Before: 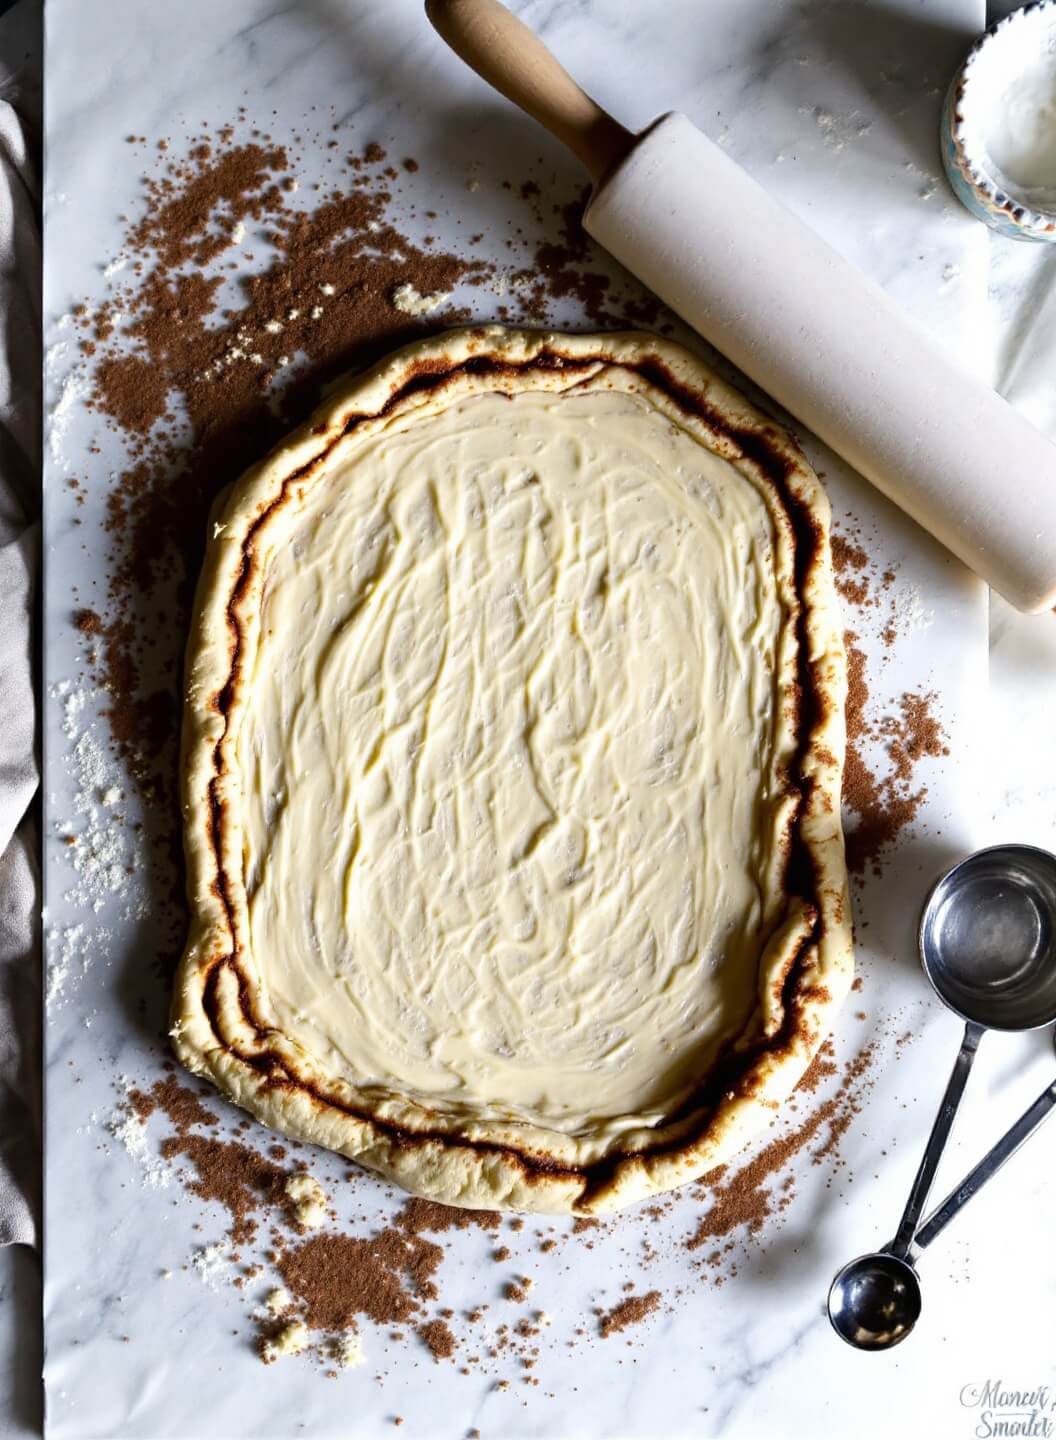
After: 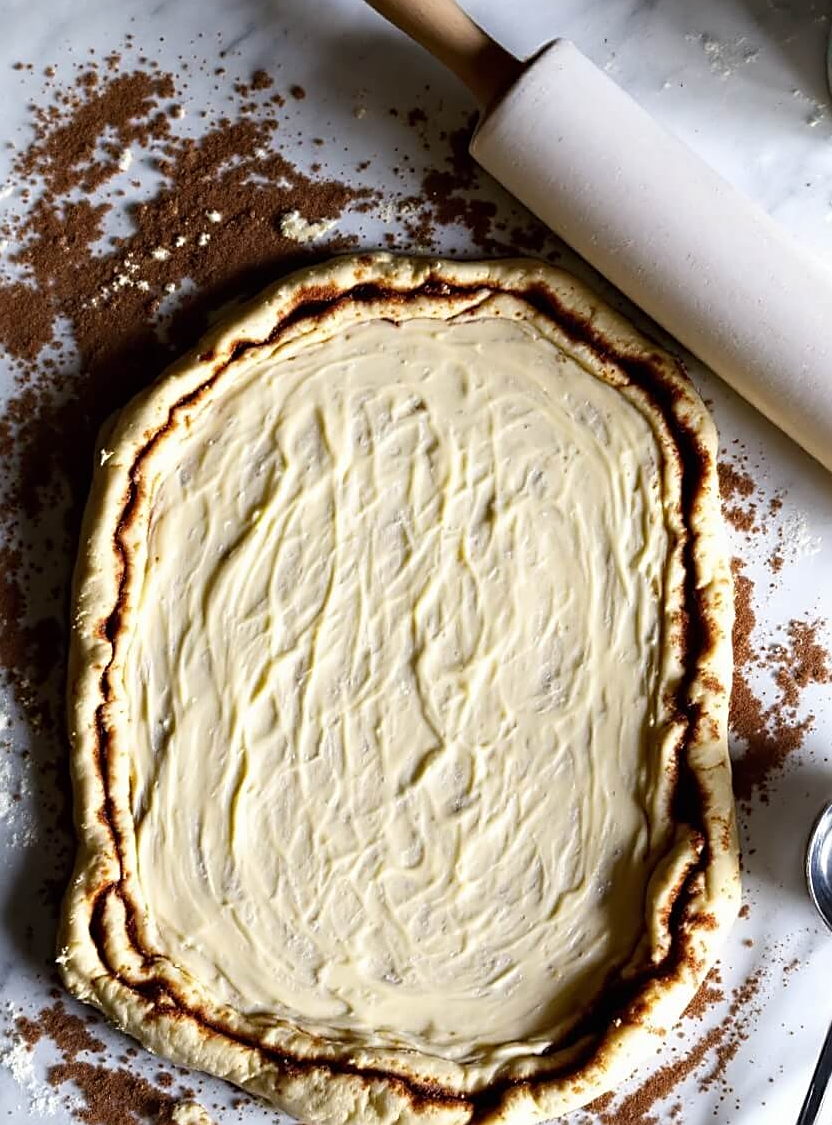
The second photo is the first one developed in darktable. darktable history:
crop and rotate: left 10.77%, top 5.1%, right 10.41%, bottom 16.76%
sharpen: on, module defaults
